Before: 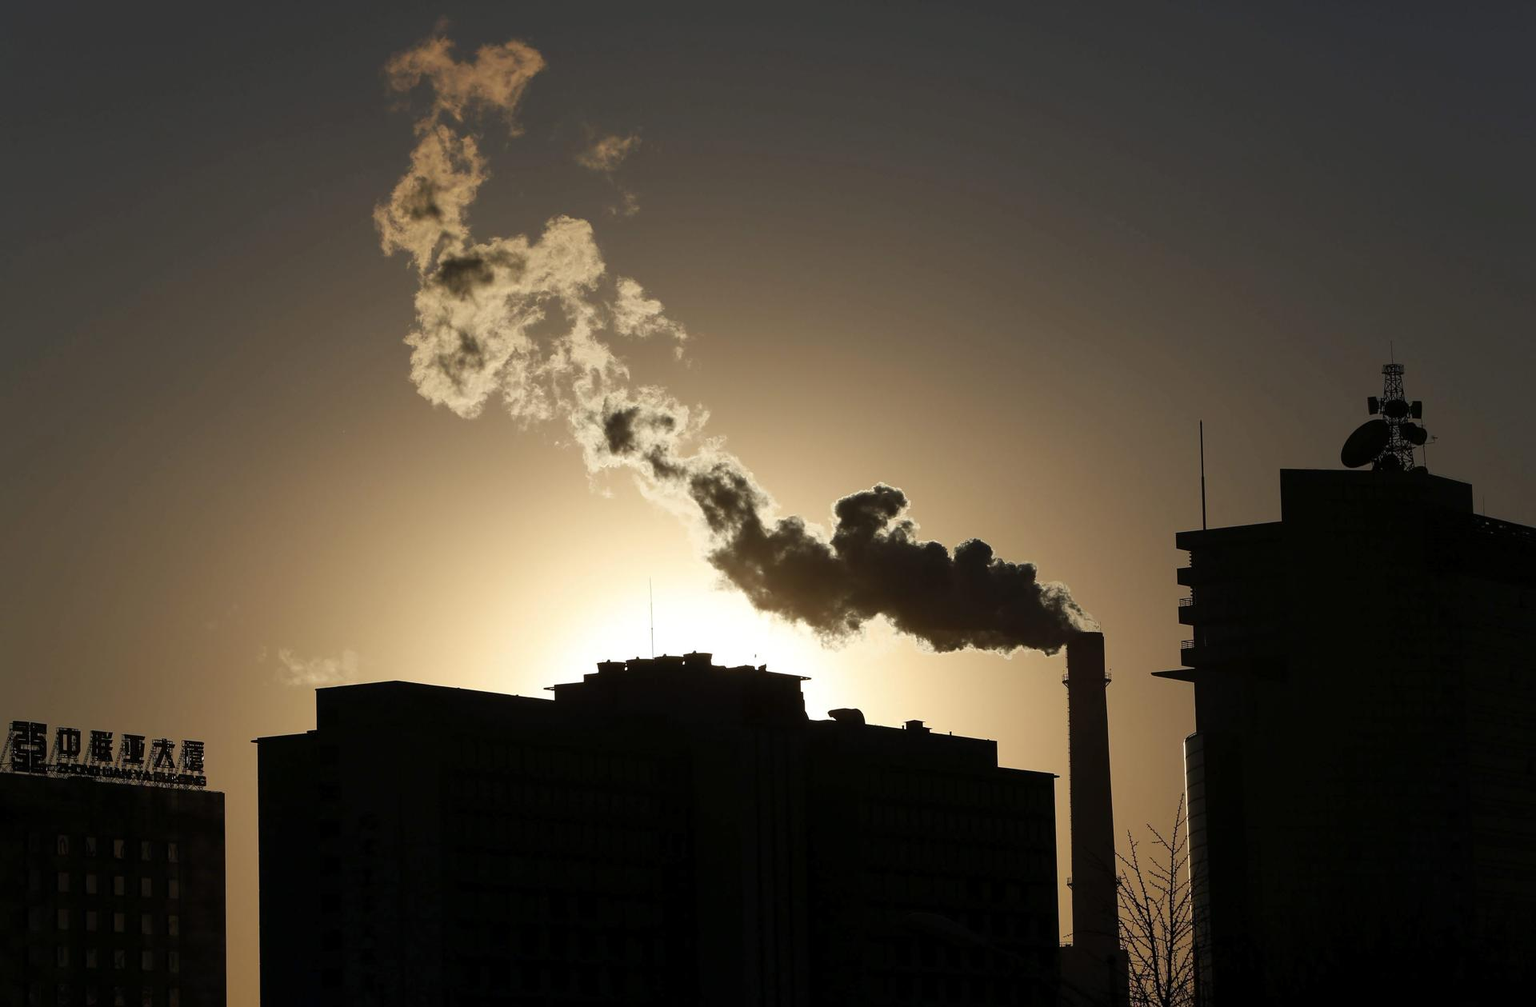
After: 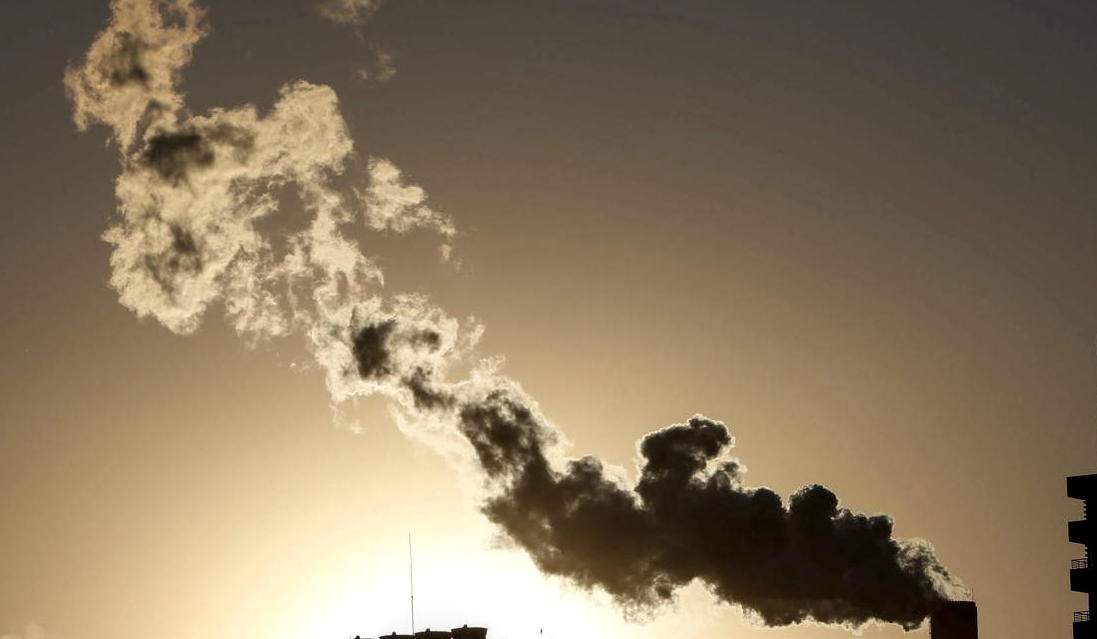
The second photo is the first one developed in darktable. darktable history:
crop: left 20.99%, top 15.065%, right 21.86%, bottom 34.18%
local contrast: highlights 23%, shadows 75%, midtone range 0.75
